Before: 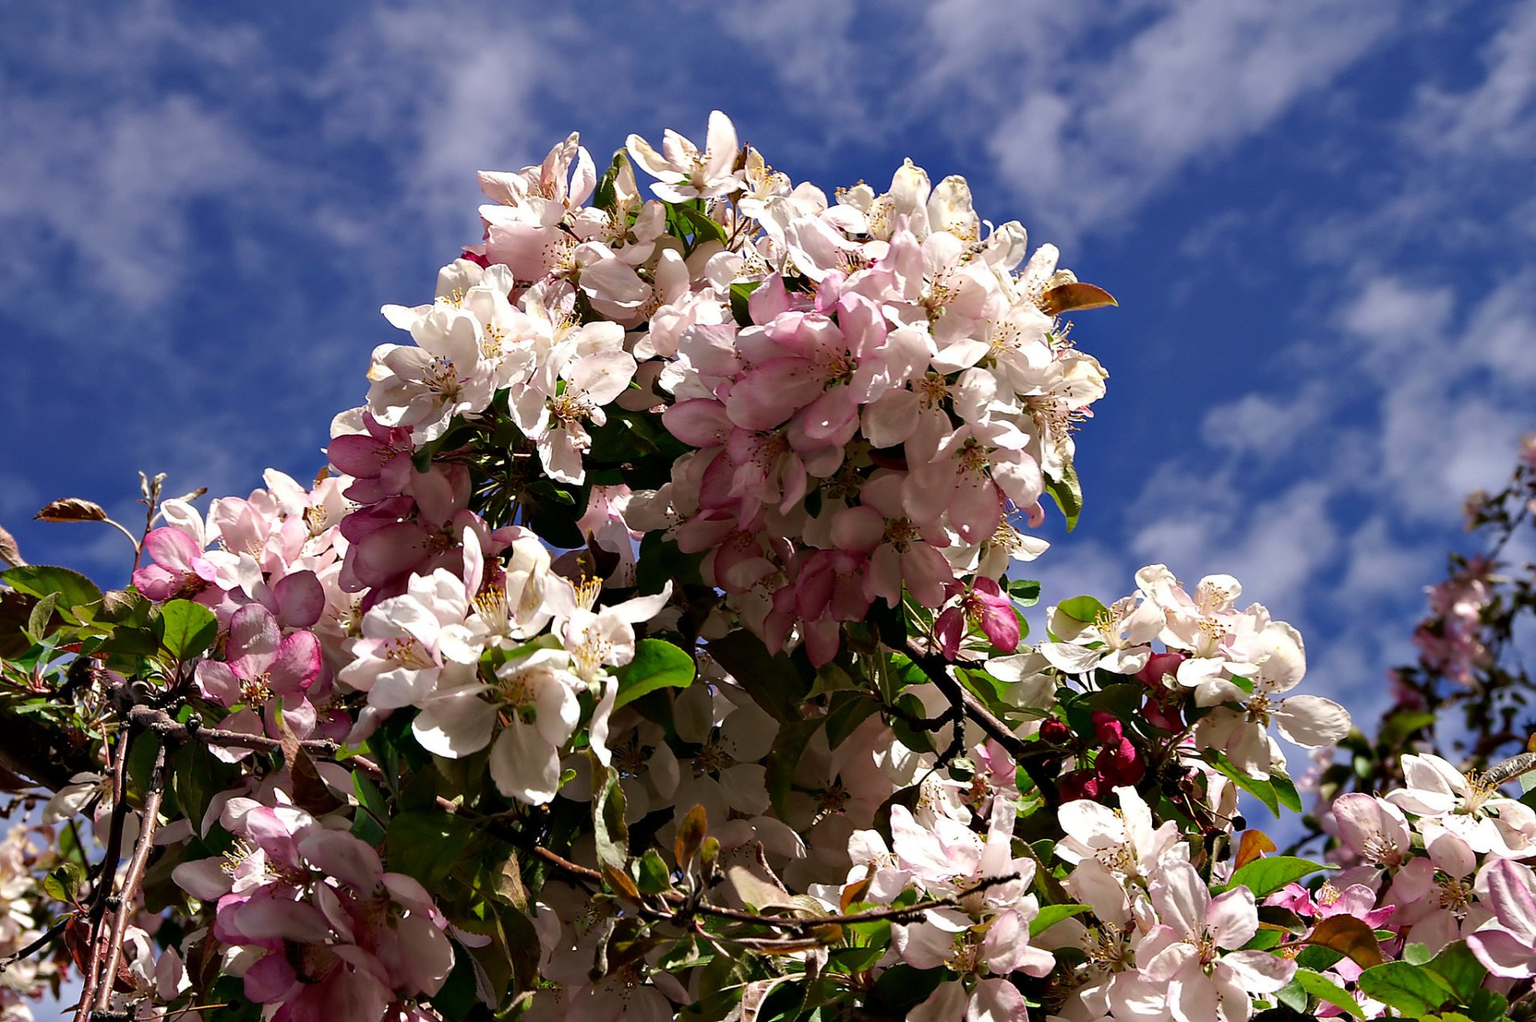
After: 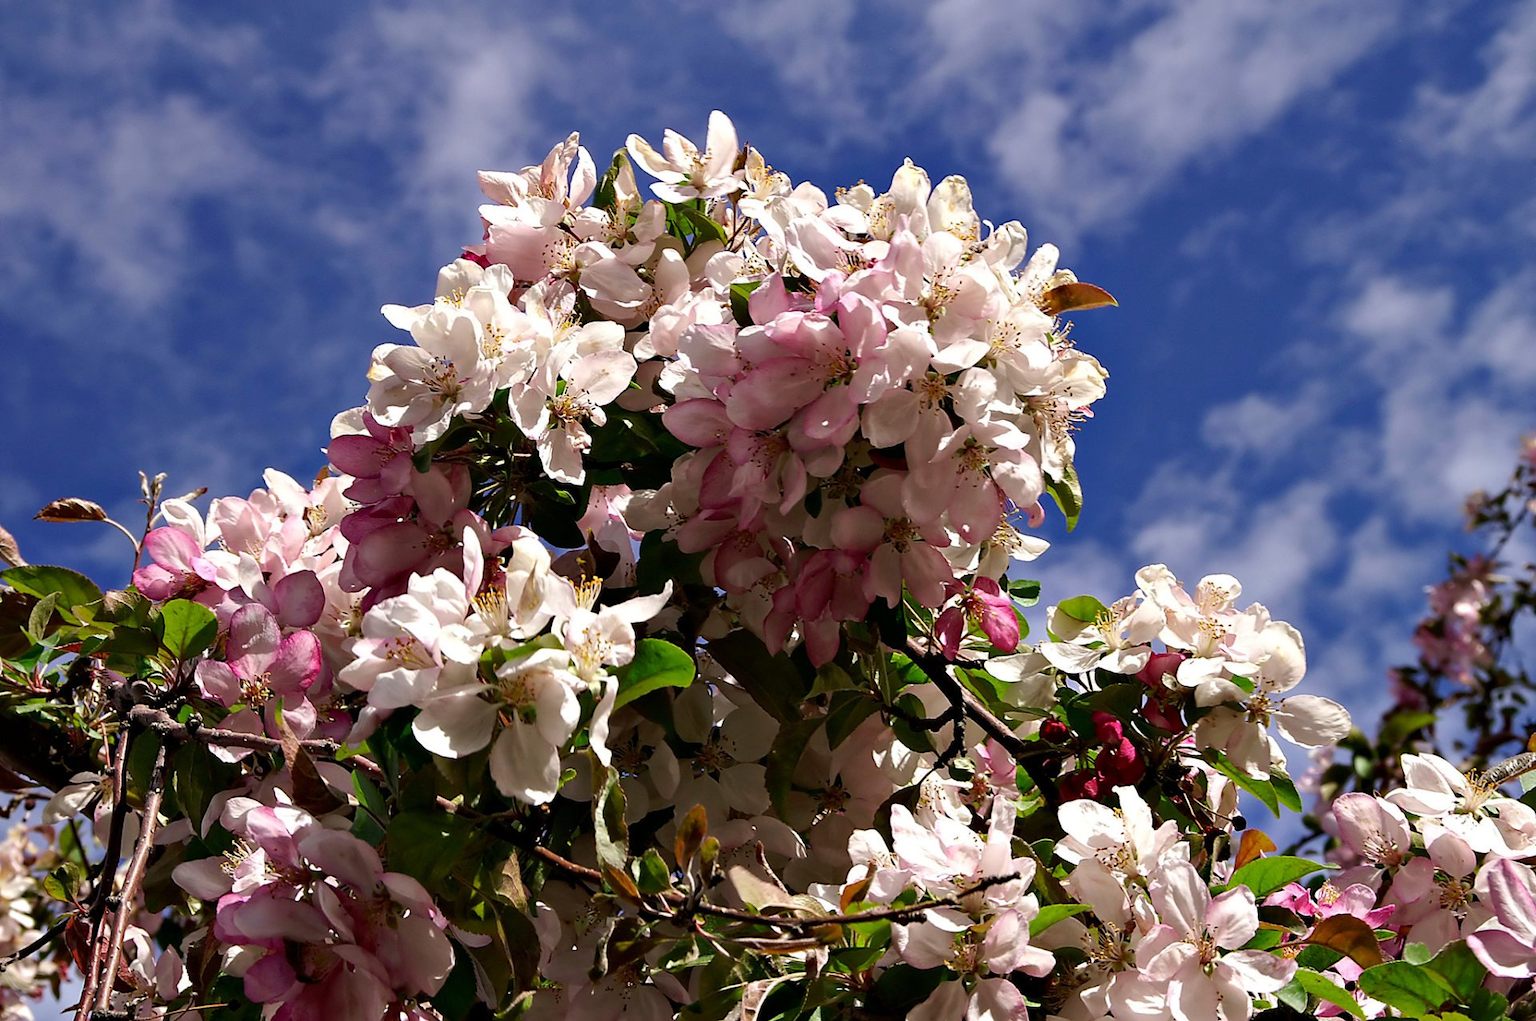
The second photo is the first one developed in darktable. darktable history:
levels: levels [0, 0.498, 1]
color calibration: illuminant same as pipeline (D50), adaptation none (bypass), x 0.334, y 0.334, temperature 5013.75 K
